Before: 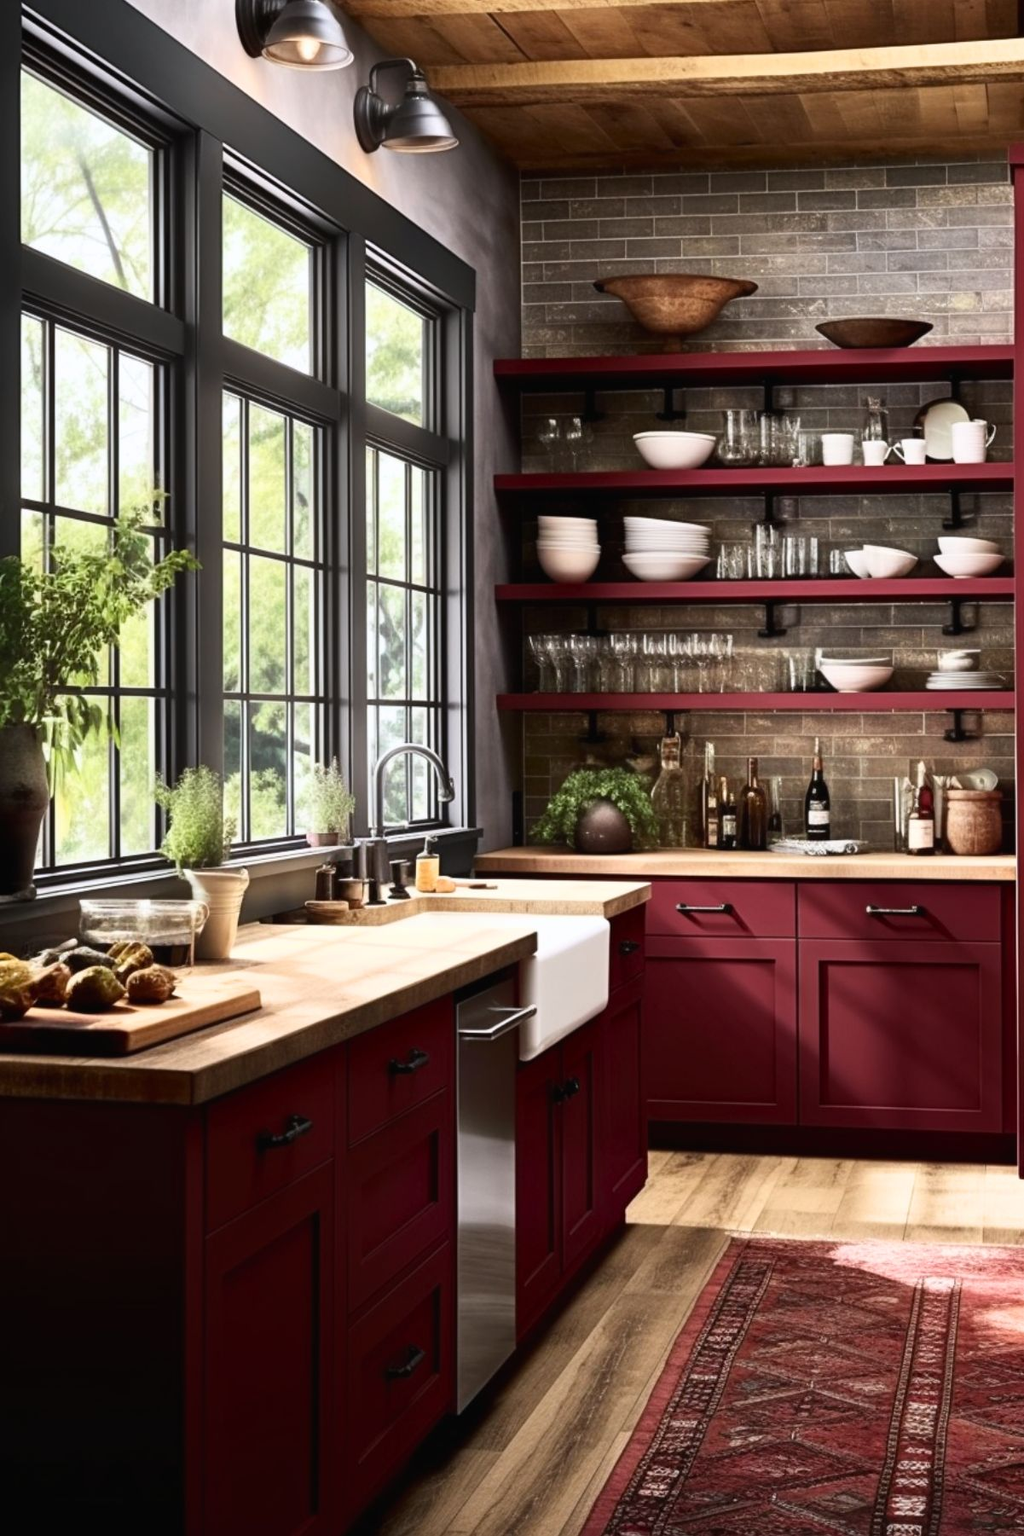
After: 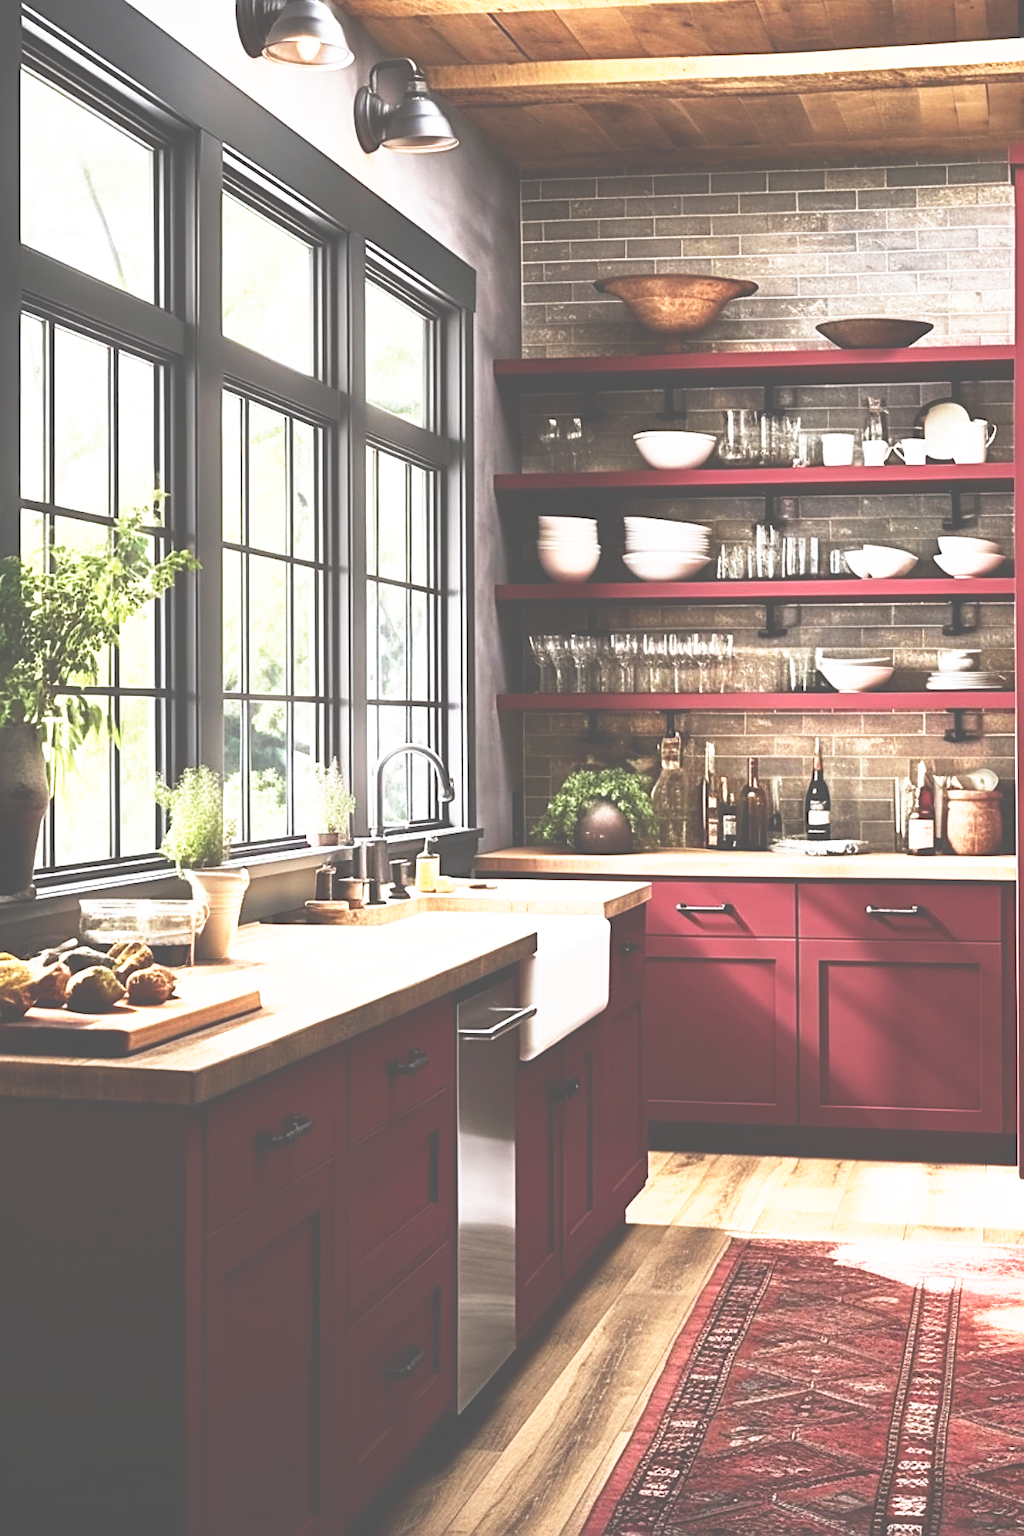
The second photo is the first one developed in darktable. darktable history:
sharpen: on, module defaults
exposure: black level correction -0.042, exposure 0.06 EV, compensate highlight preservation false
base curve: curves: ch0 [(0, 0) (0.495, 0.917) (1, 1)], preserve colors none
